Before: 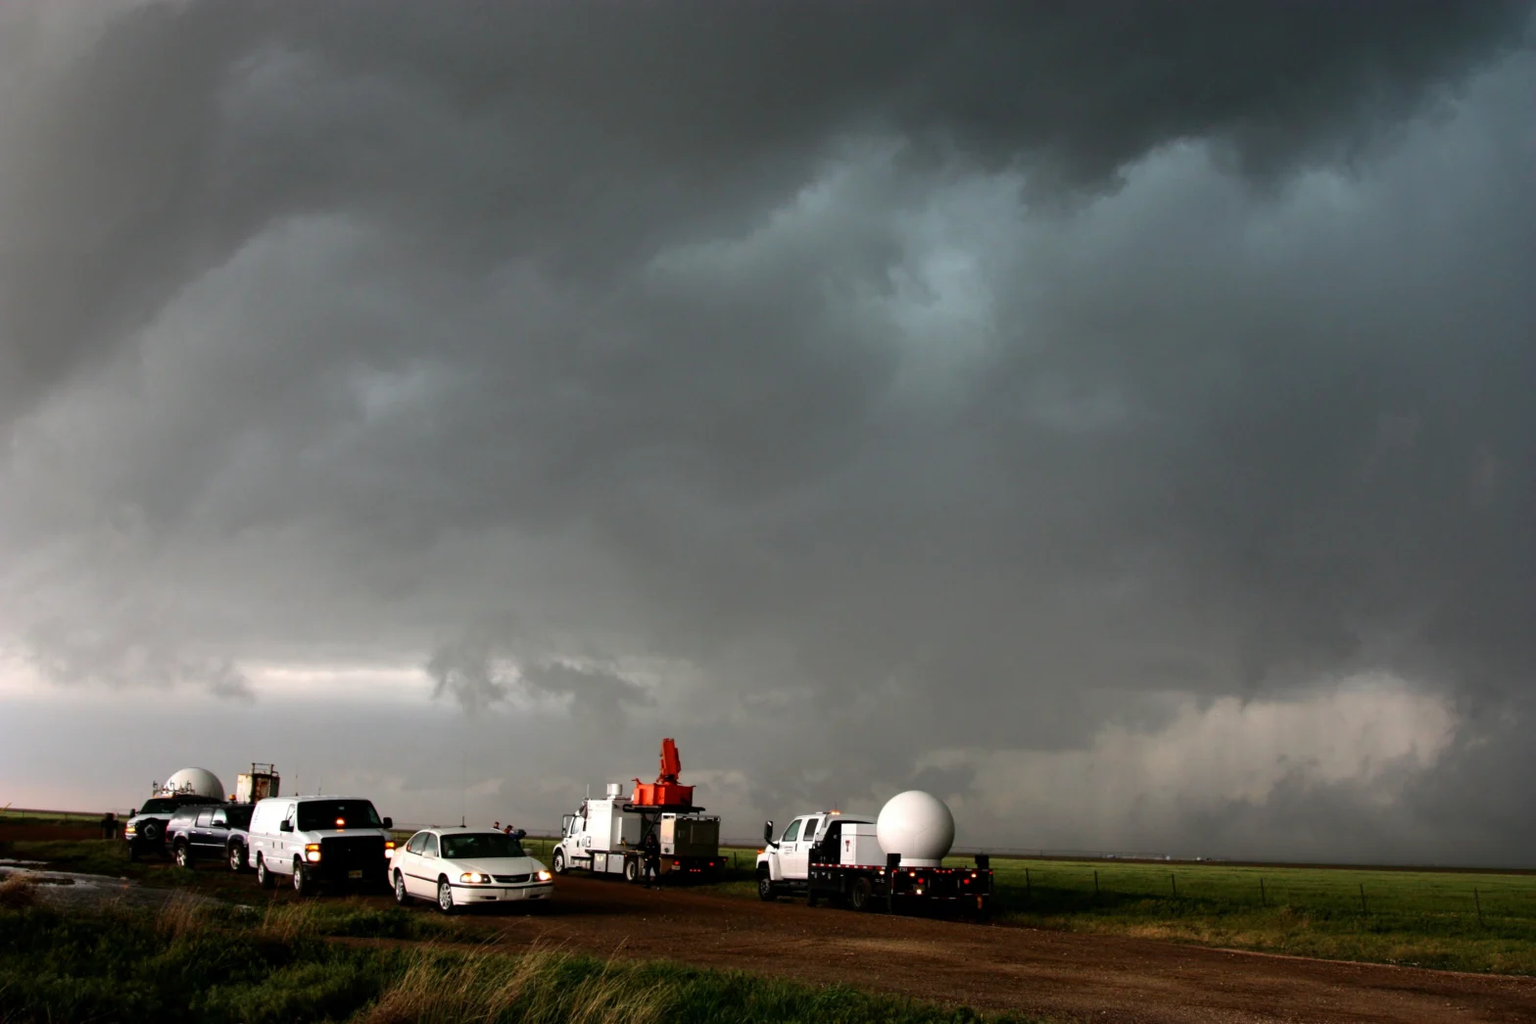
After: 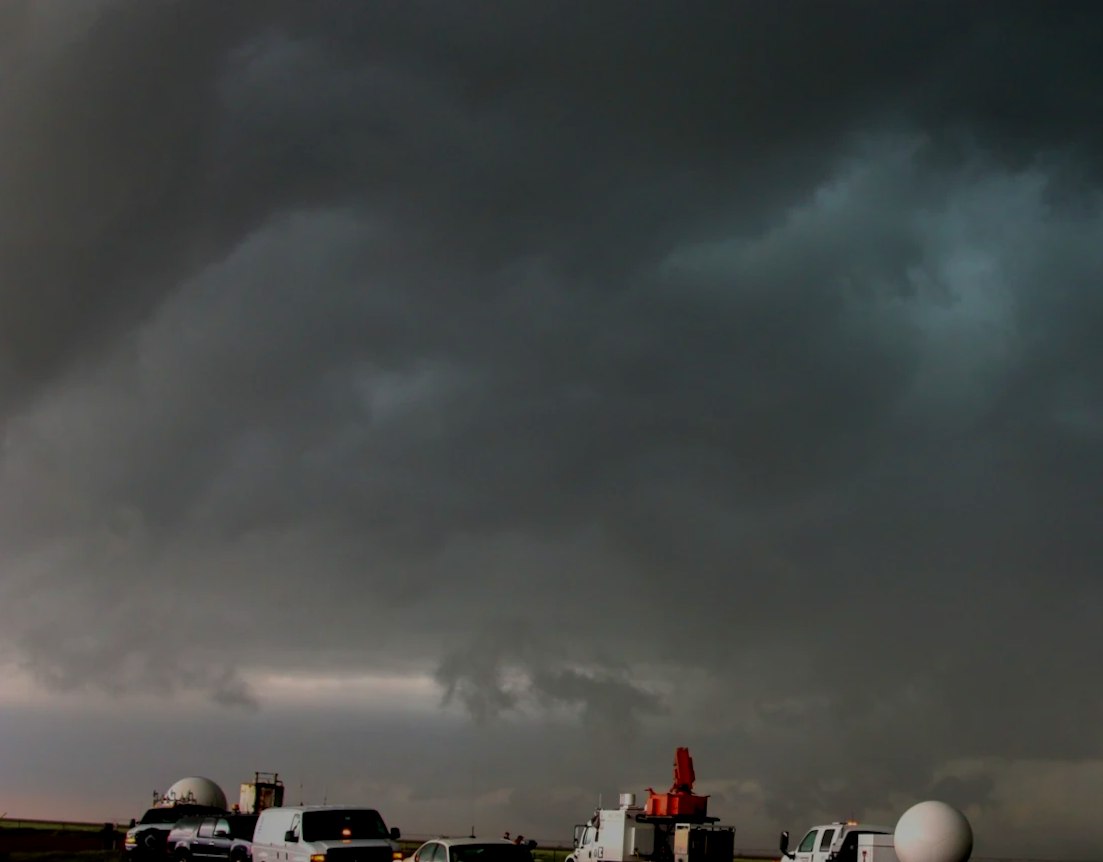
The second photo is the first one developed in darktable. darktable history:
rotate and perspective: rotation 0.174°, lens shift (vertical) 0.013, lens shift (horizontal) 0.019, shear 0.001, automatic cropping original format, crop left 0.007, crop right 0.991, crop top 0.016, crop bottom 0.997
local contrast: on, module defaults
exposure: exposure -1.468 EV, compensate highlight preservation false
crop: right 28.885%, bottom 16.626%
color contrast: green-magenta contrast 1.1, blue-yellow contrast 1.1, unbound 0
velvia: strength 45%
